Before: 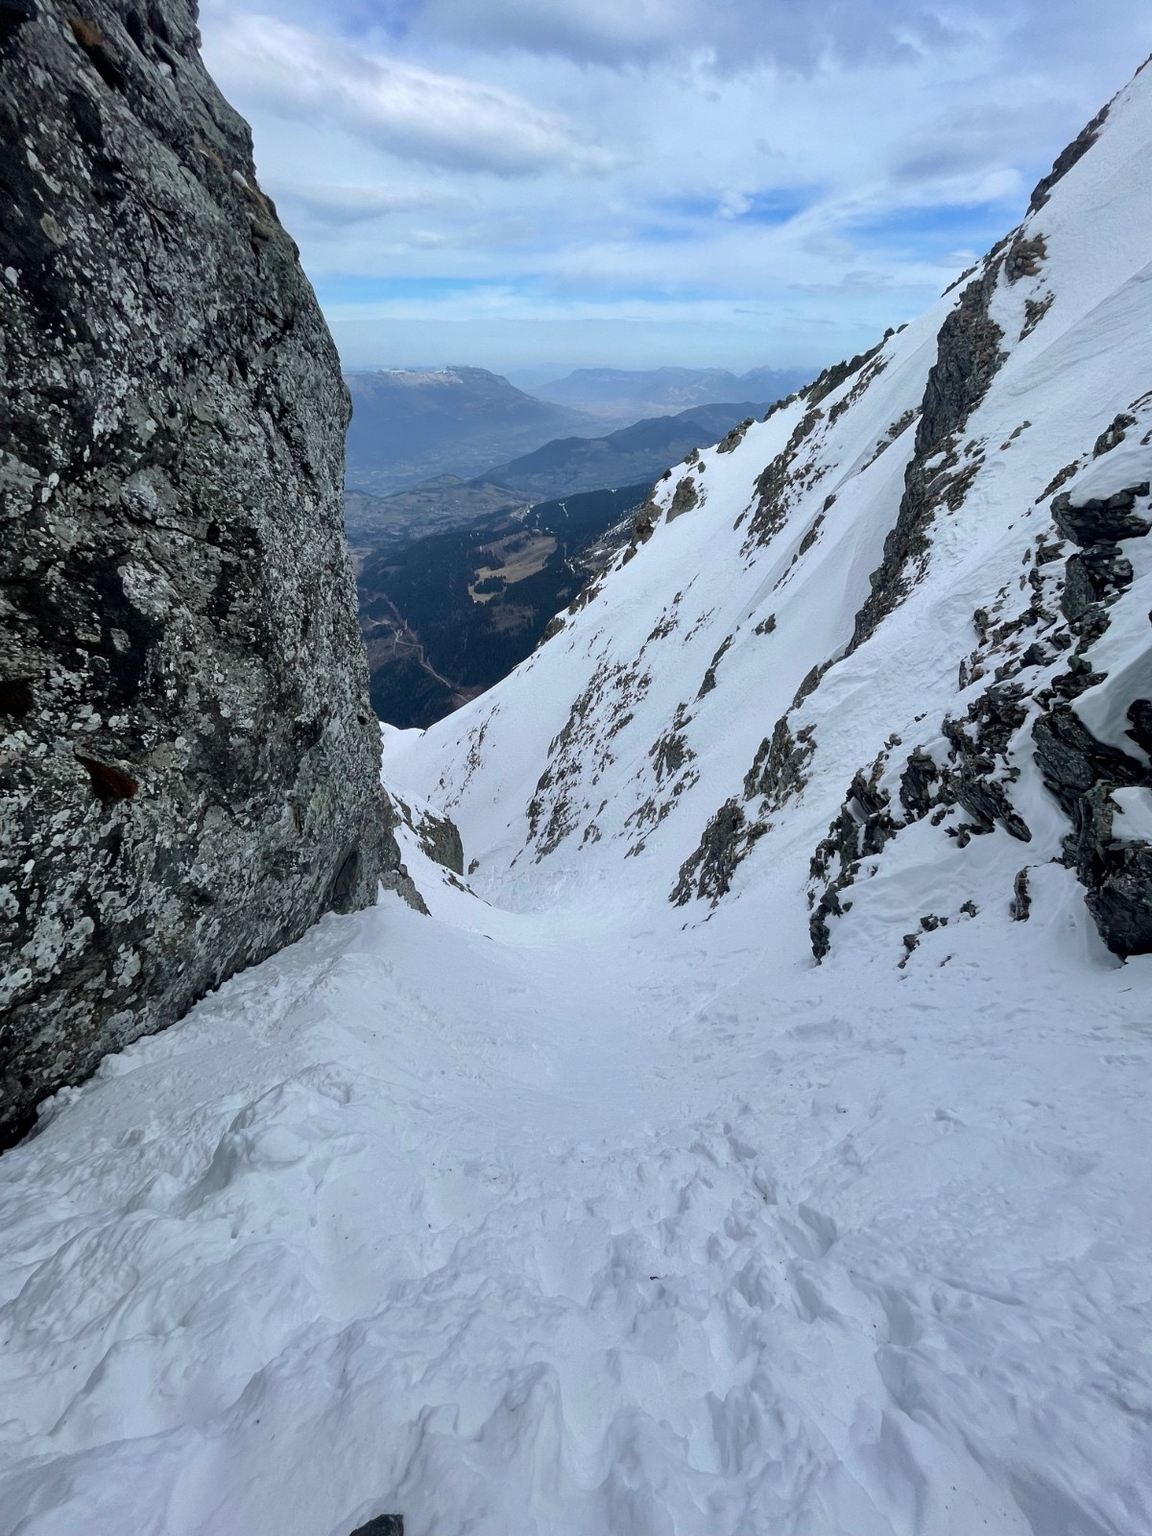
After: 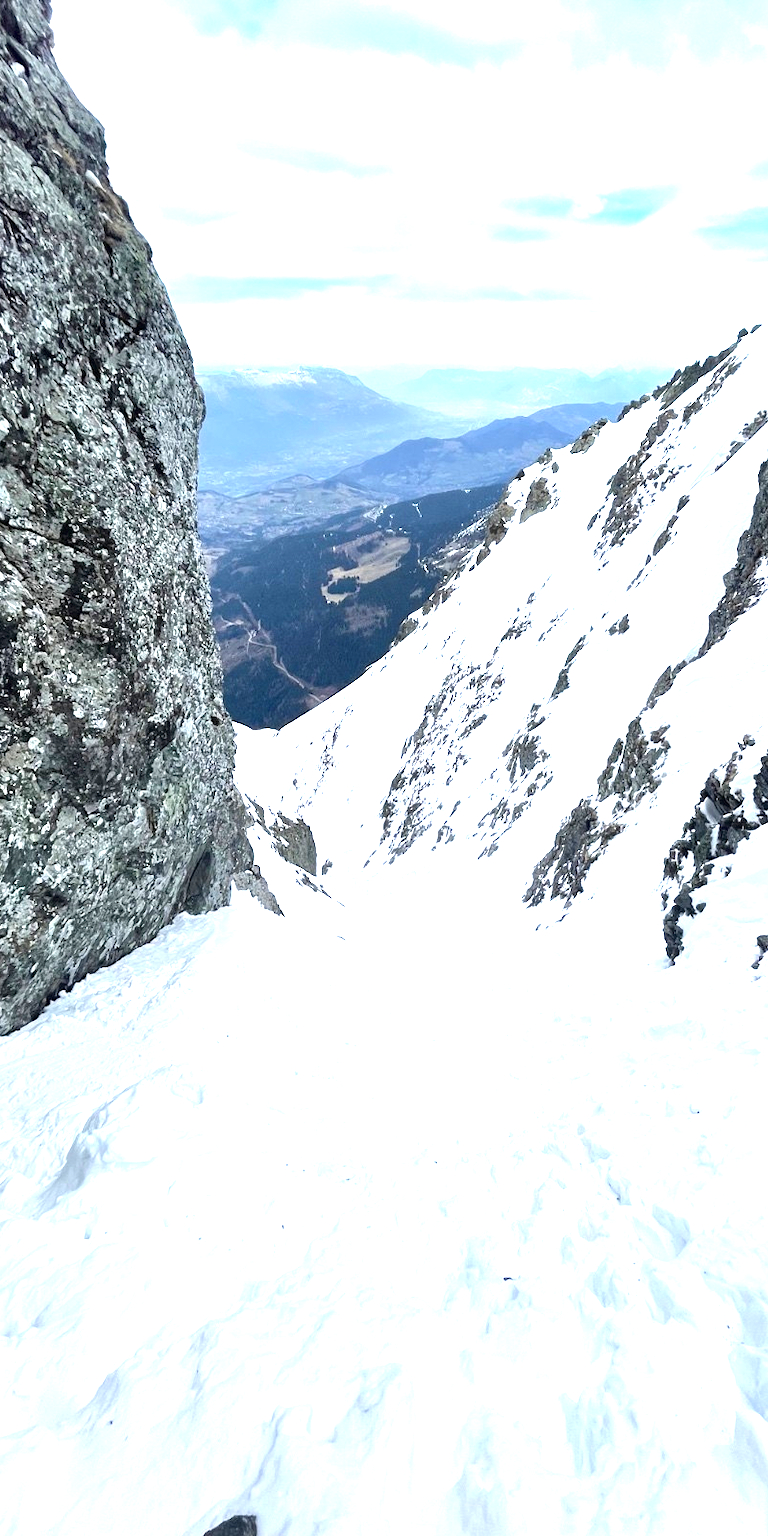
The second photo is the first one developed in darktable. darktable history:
crop and rotate: left 12.808%, right 20.503%
exposure: black level correction 0, exposure 1.675 EV, compensate exposure bias true, compensate highlight preservation false
